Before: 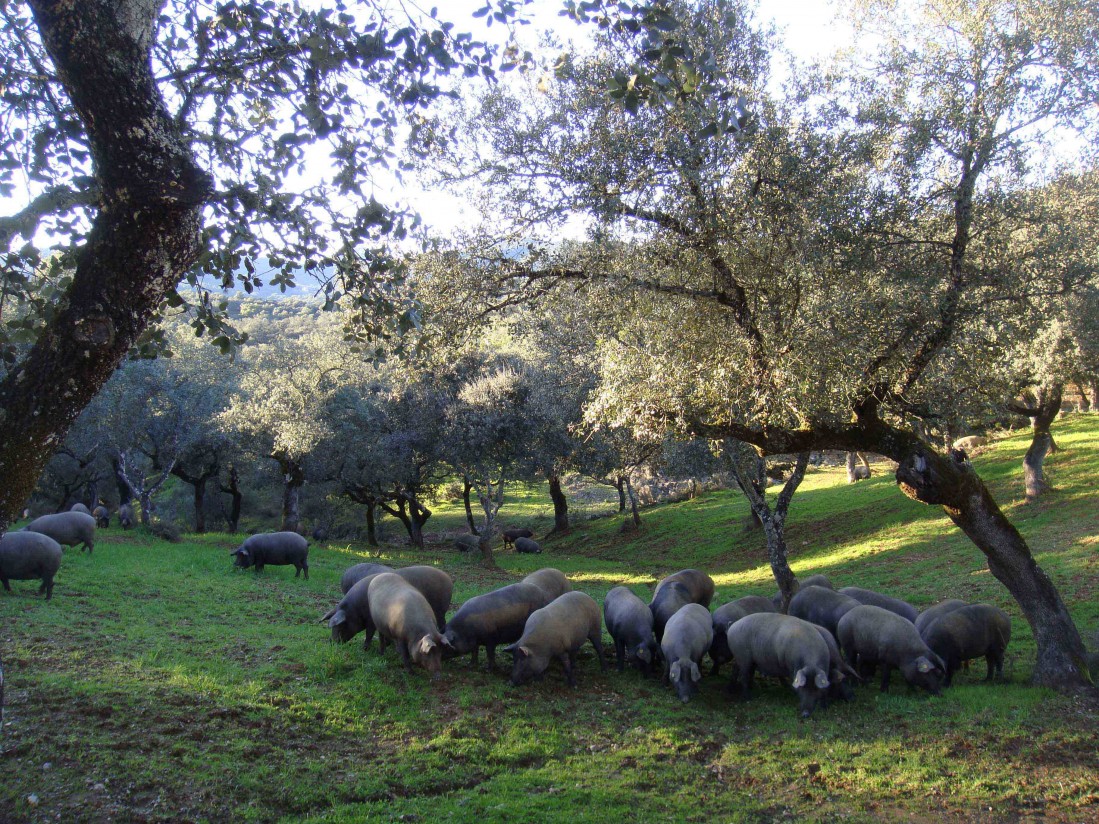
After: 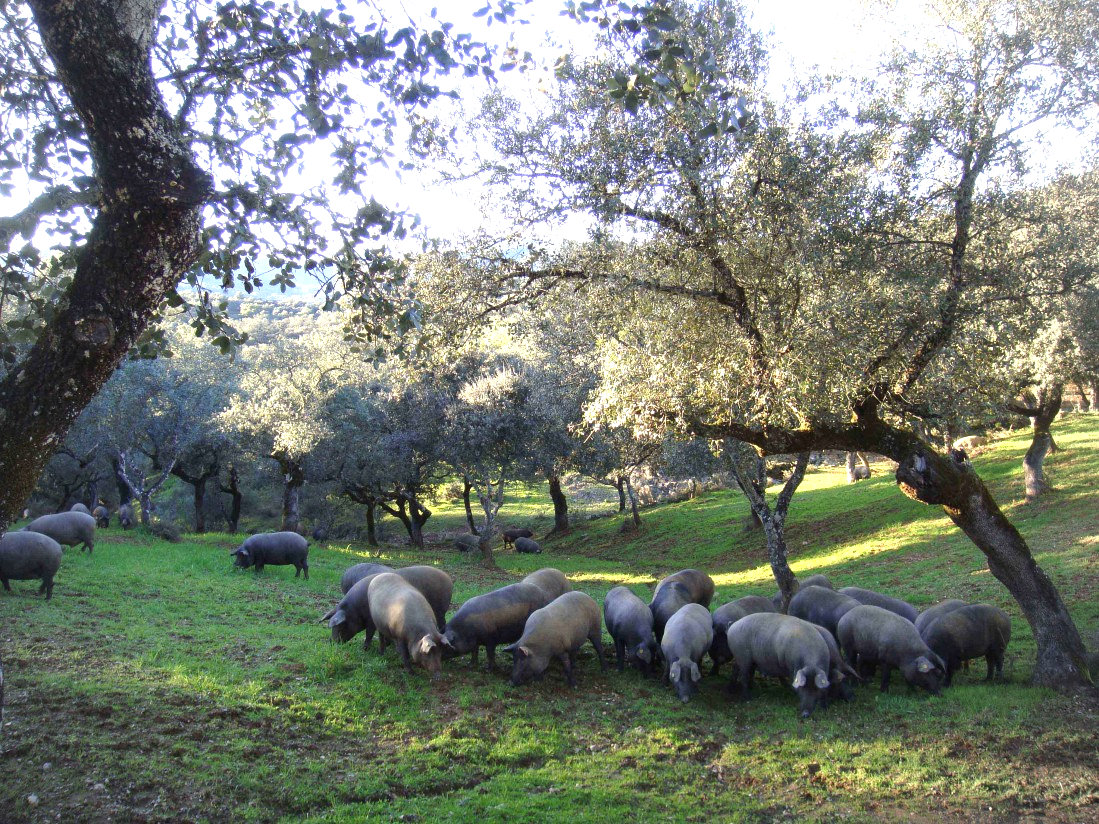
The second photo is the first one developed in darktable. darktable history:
vignetting: brightness -0.27, center (-0.014, 0)
exposure: black level correction 0, exposure 0.7 EV, compensate exposure bias true, compensate highlight preservation false
